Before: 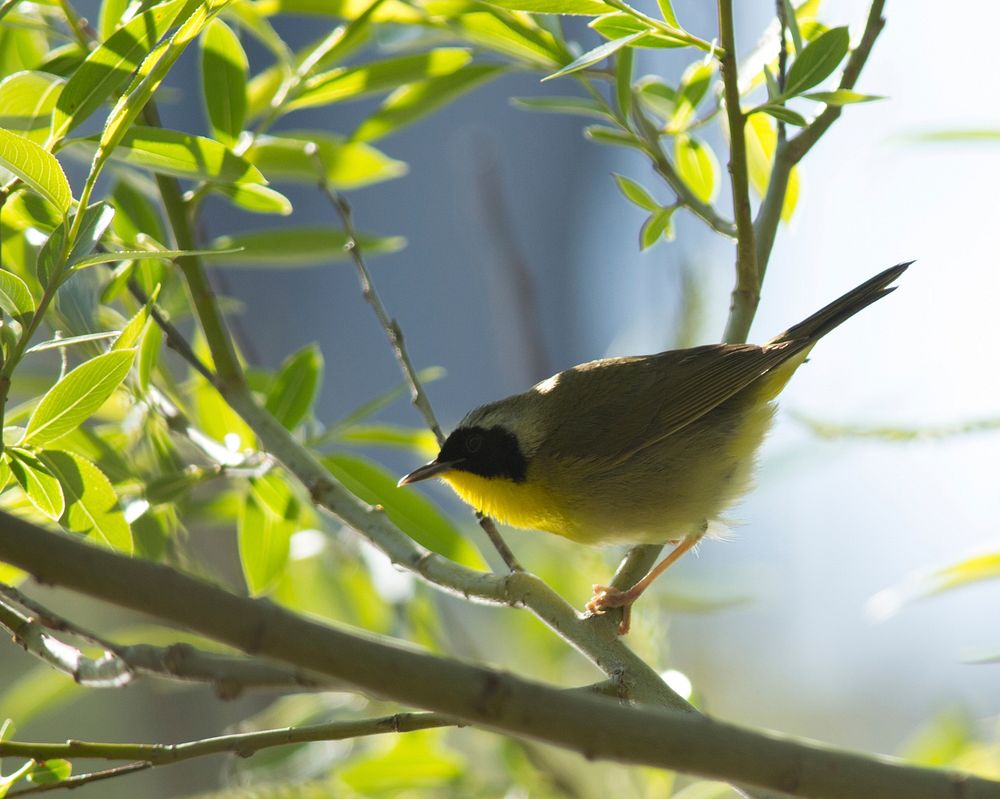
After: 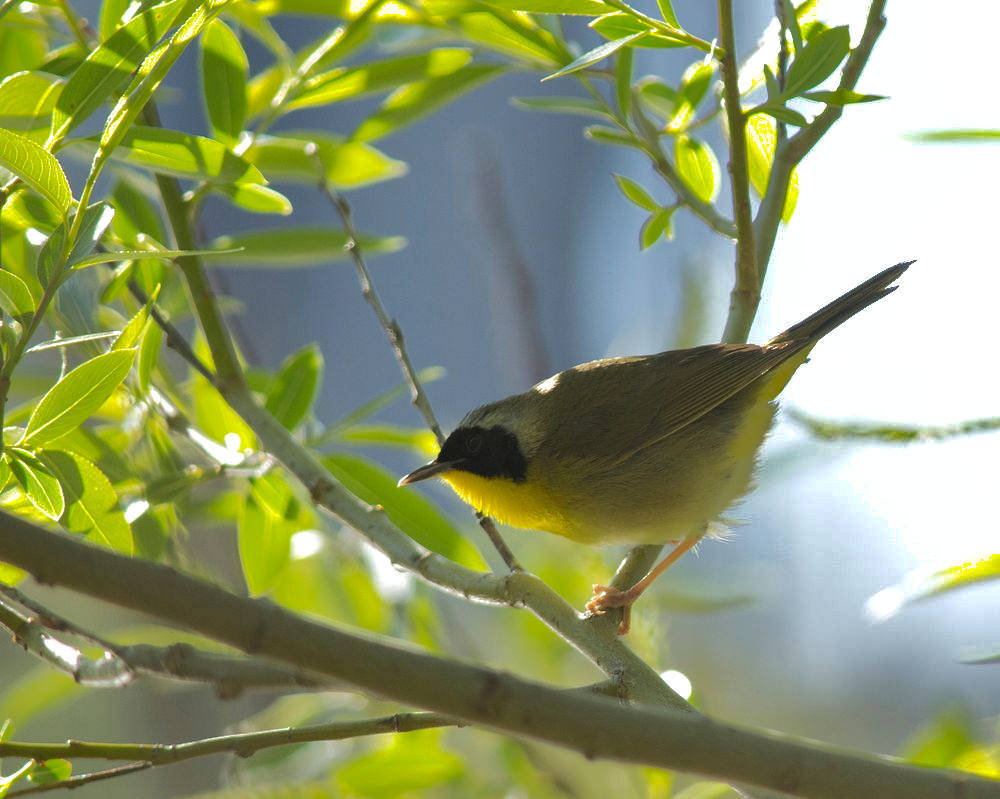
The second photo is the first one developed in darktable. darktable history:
exposure: exposure 0.194 EV, compensate highlight preservation false
shadows and highlights: shadows 38.48, highlights -75.42
